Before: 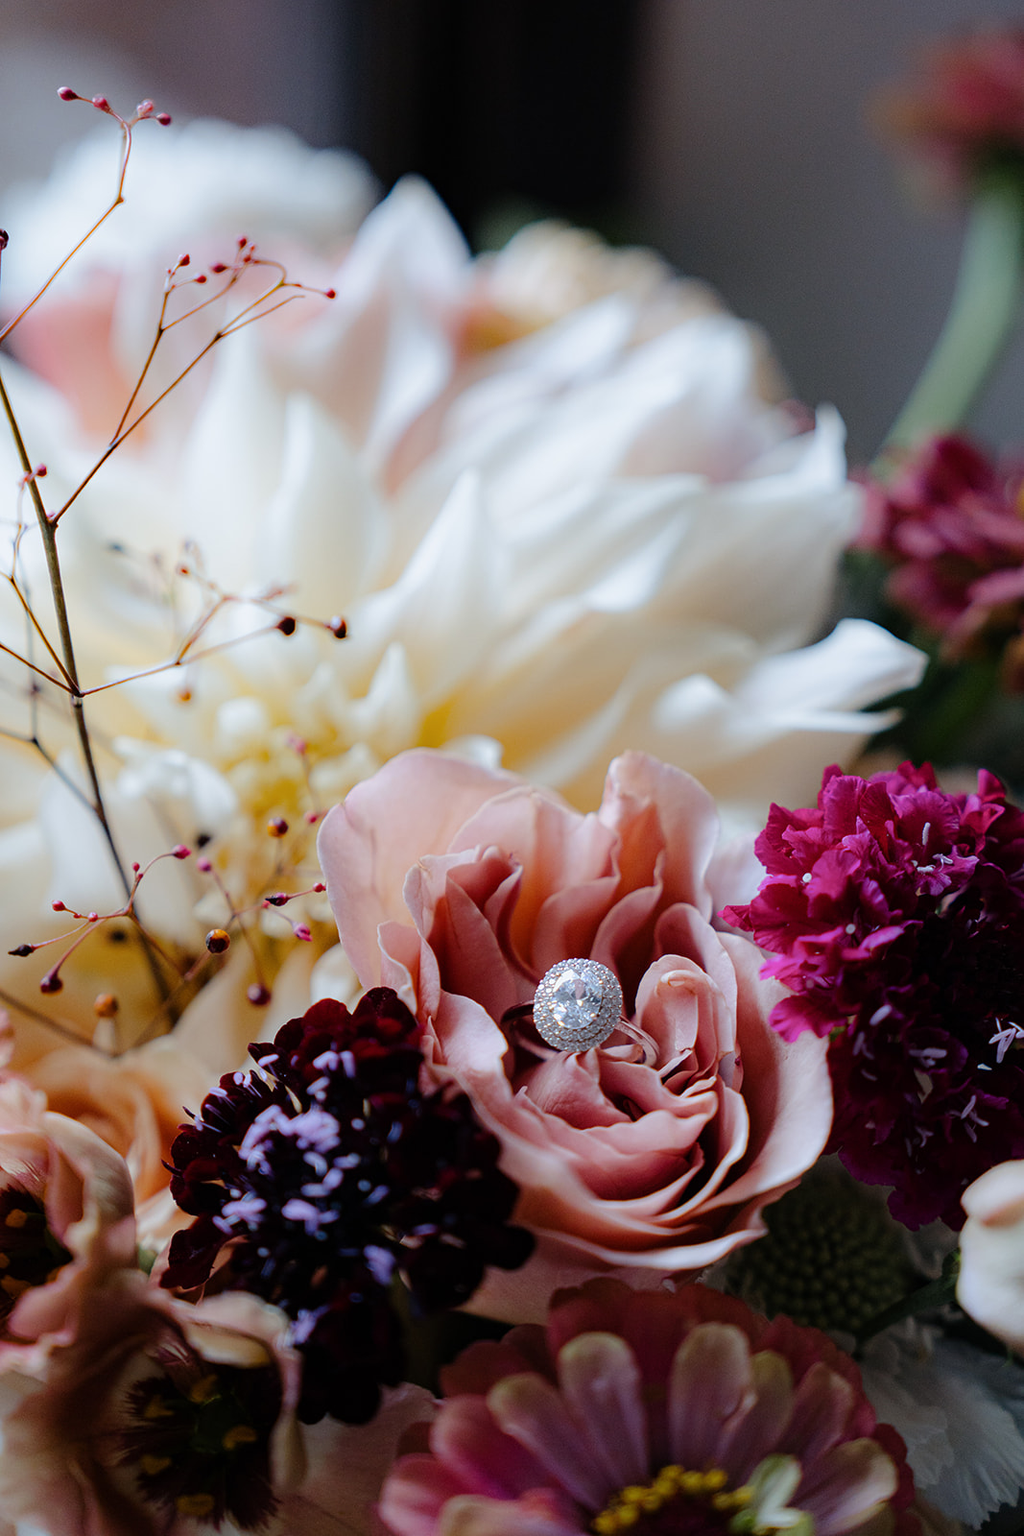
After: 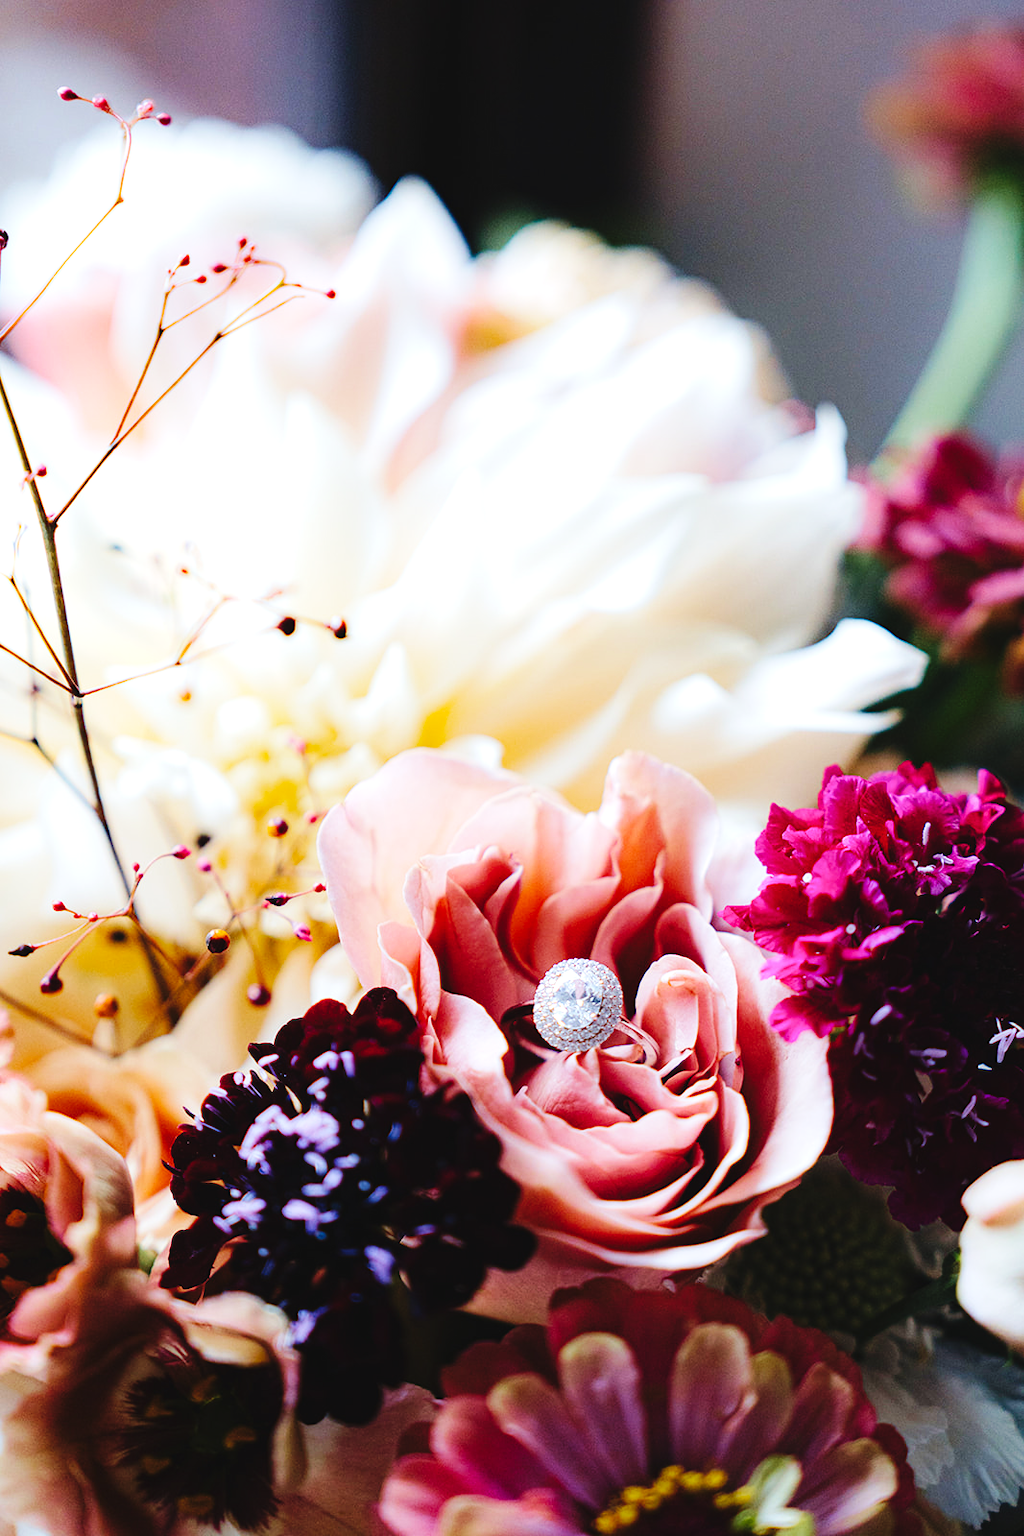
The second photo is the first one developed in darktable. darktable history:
exposure: black level correction -0.005, exposure 0.622 EV, compensate highlight preservation false
velvia: on, module defaults
base curve: curves: ch0 [(0, 0) (0.036, 0.025) (0.121, 0.166) (0.206, 0.329) (0.605, 0.79) (1, 1)], preserve colors none
